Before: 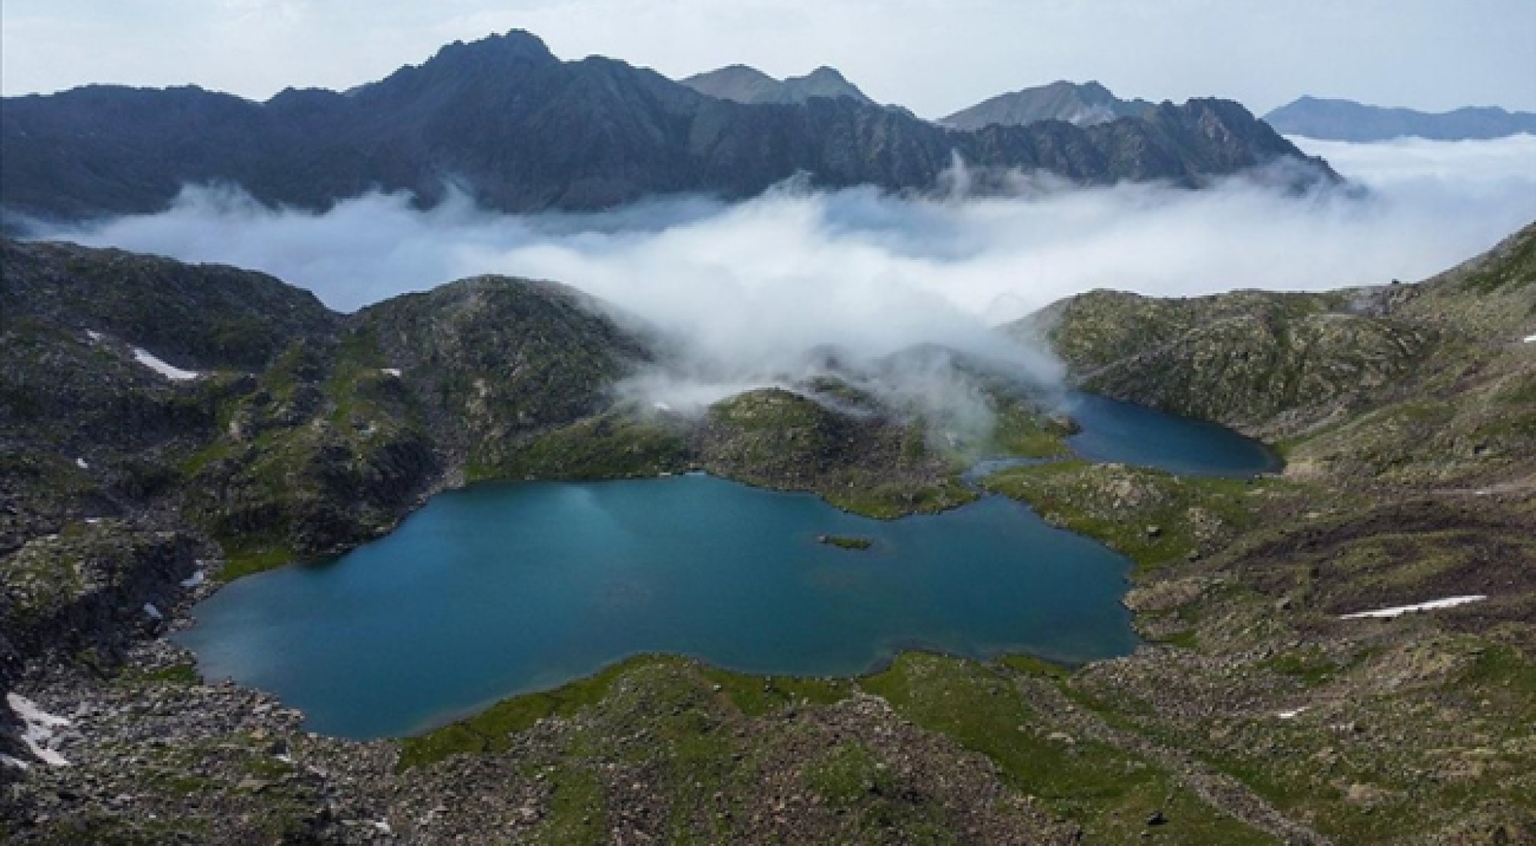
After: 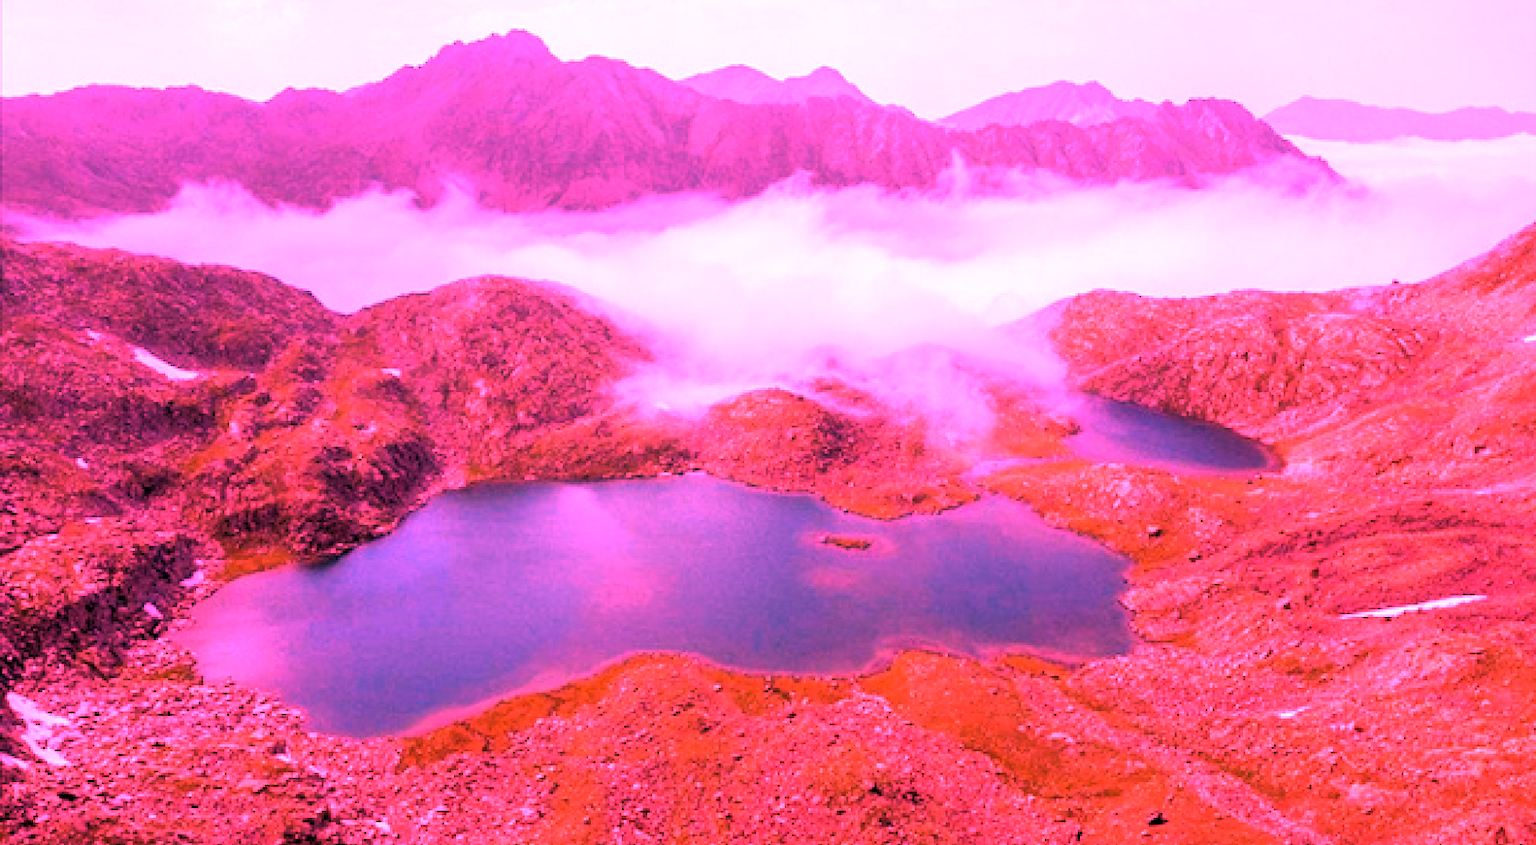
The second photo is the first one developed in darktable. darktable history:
white balance: red 4.26, blue 1.802
rgb levels: levels [[0.01, 0.419, 0.839], [0, 0.5, 1], [0, 0.5, 1]]
